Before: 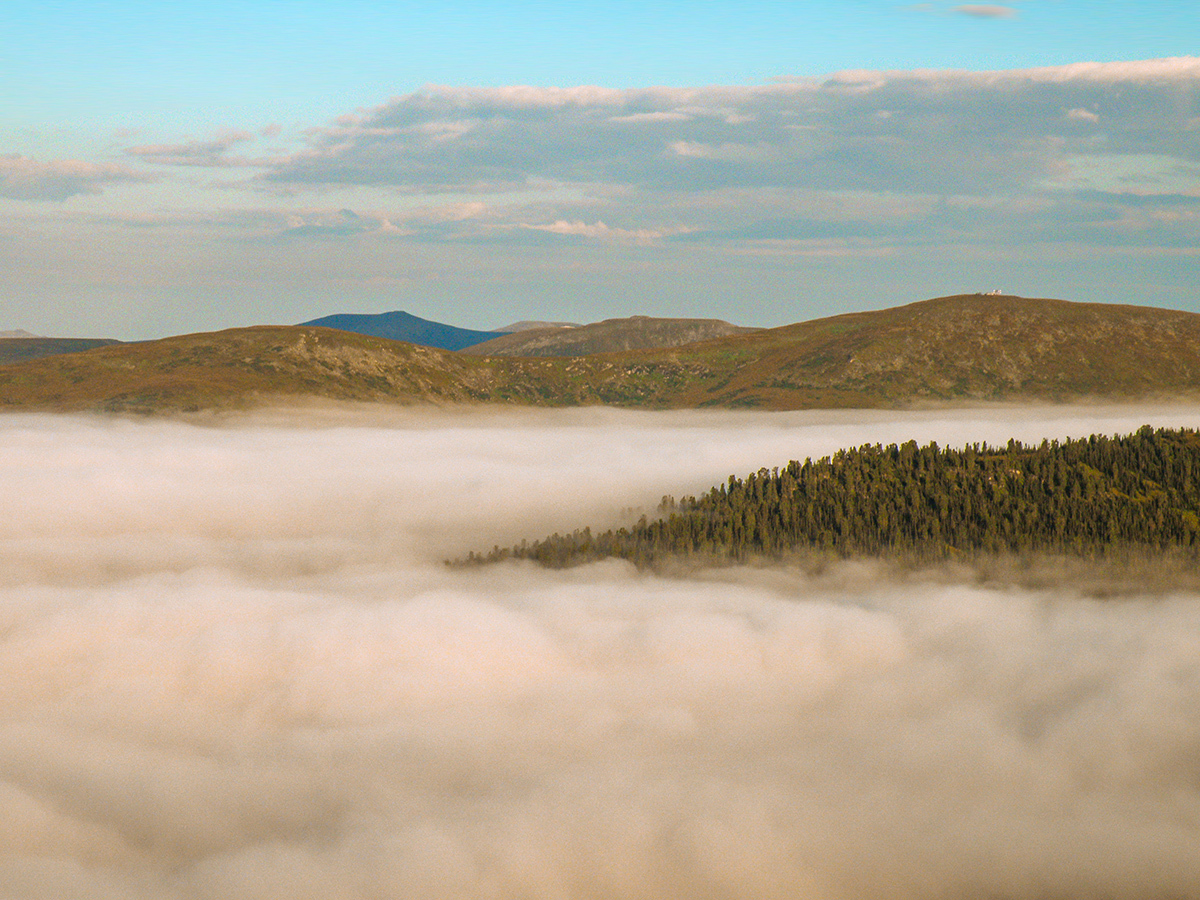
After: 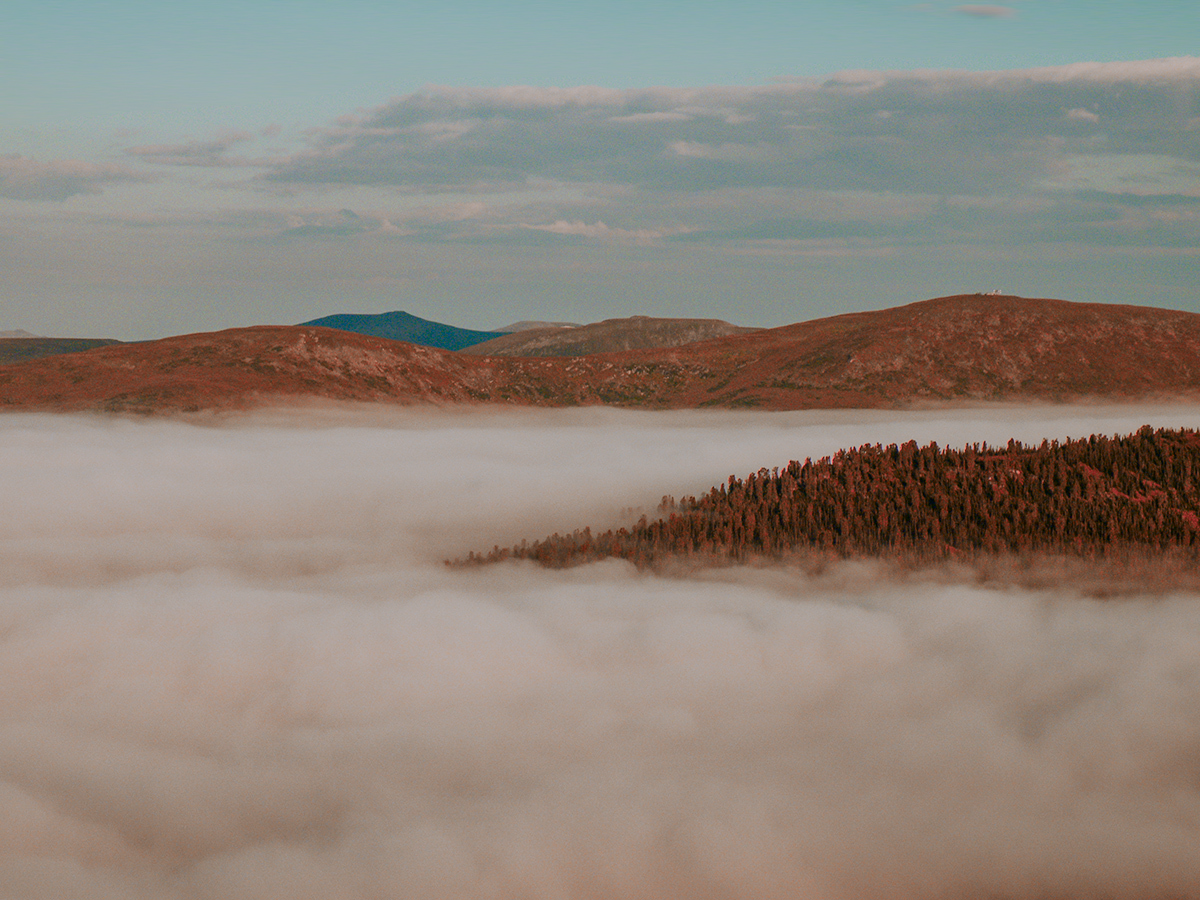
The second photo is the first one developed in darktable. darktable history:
shadows and highlights: radius 44.78, white point adjustment 6.64, compress 79.65%, highlights color adjustment 78.42%, soften with gaussian
color zones: curves: ch2 [(0, 0.488) (0.143, 0.417) (0.286, 0.212) (0.429, 0.179) (0.571, 0.154) (0.714, 0.415) (0.857, 0.495) (1, 0.488)]
sigmoid: contrast 1.05, skew -0.15
contrast brightness saturation: brightness -0.2, saturation 0.08
